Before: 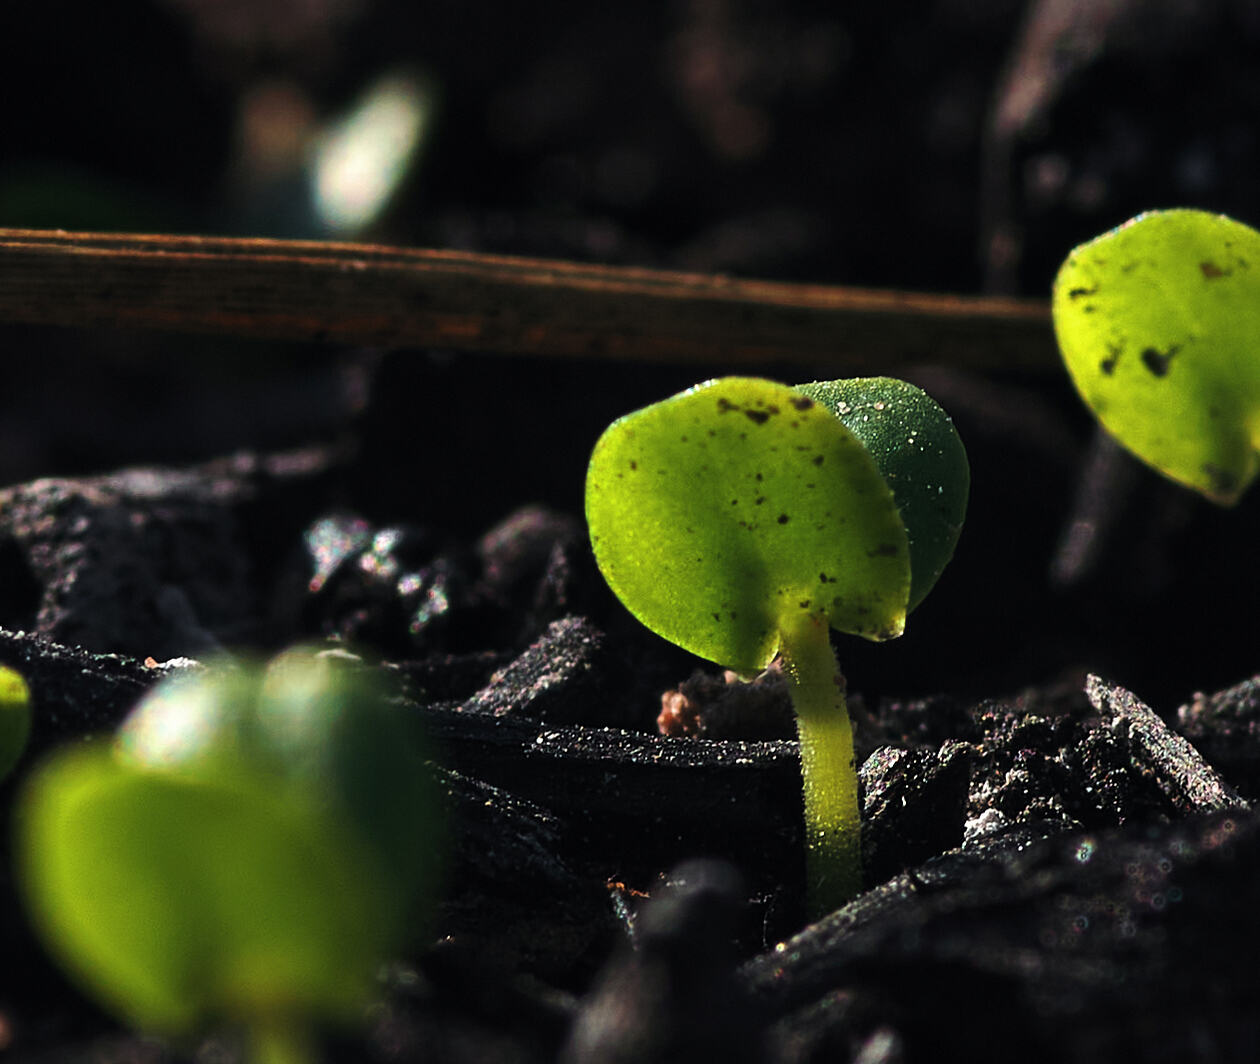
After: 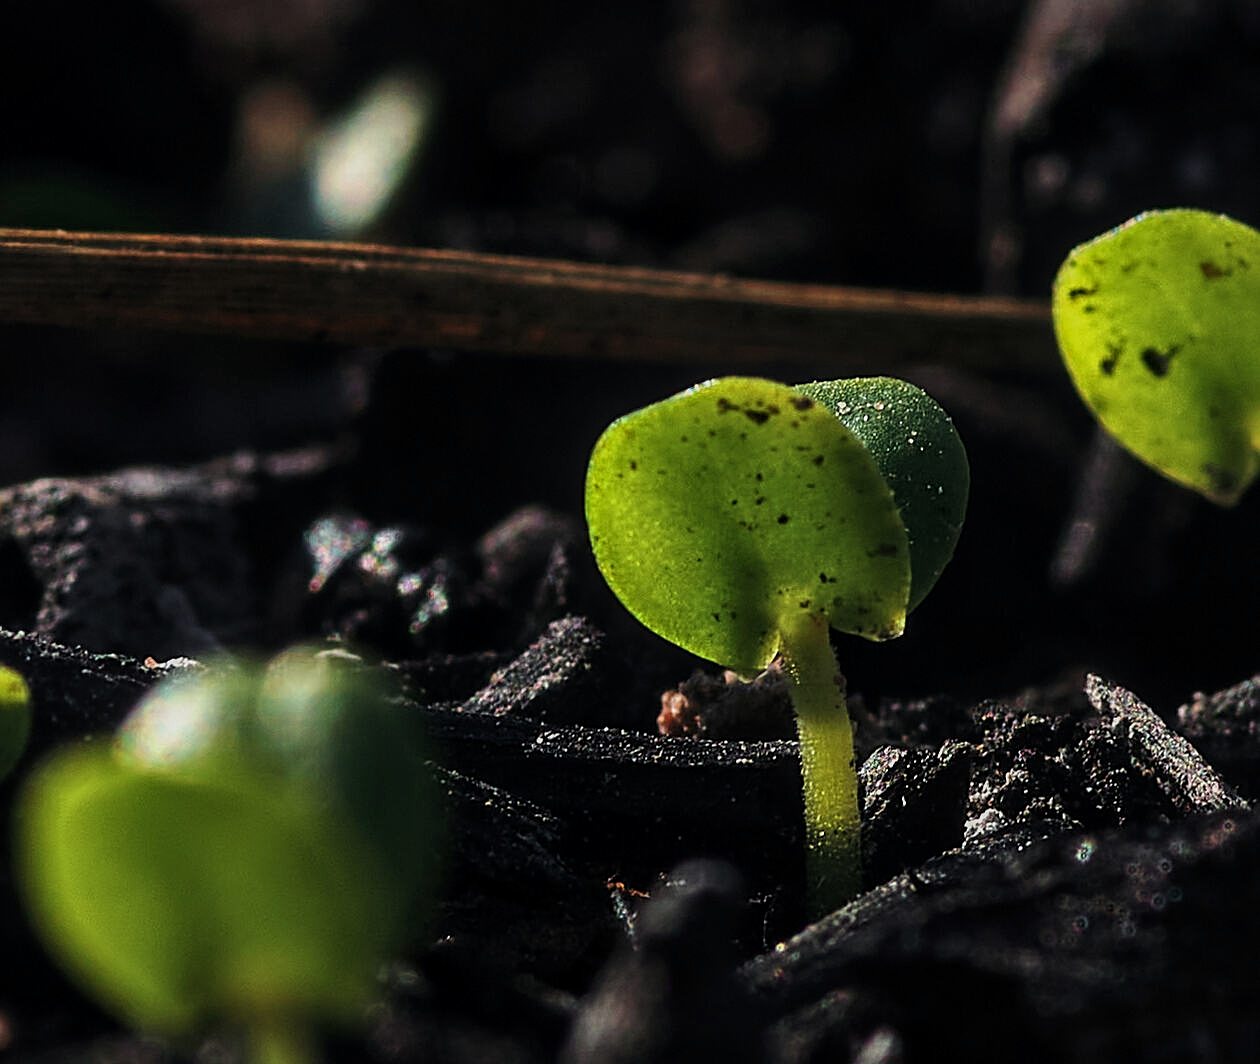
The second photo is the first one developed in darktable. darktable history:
sharpen: amount 0.5
exposure: exposure -0.429 EV, compensate exposure bias true, compensate highlight preservation false
local contrast: on, module defaults
